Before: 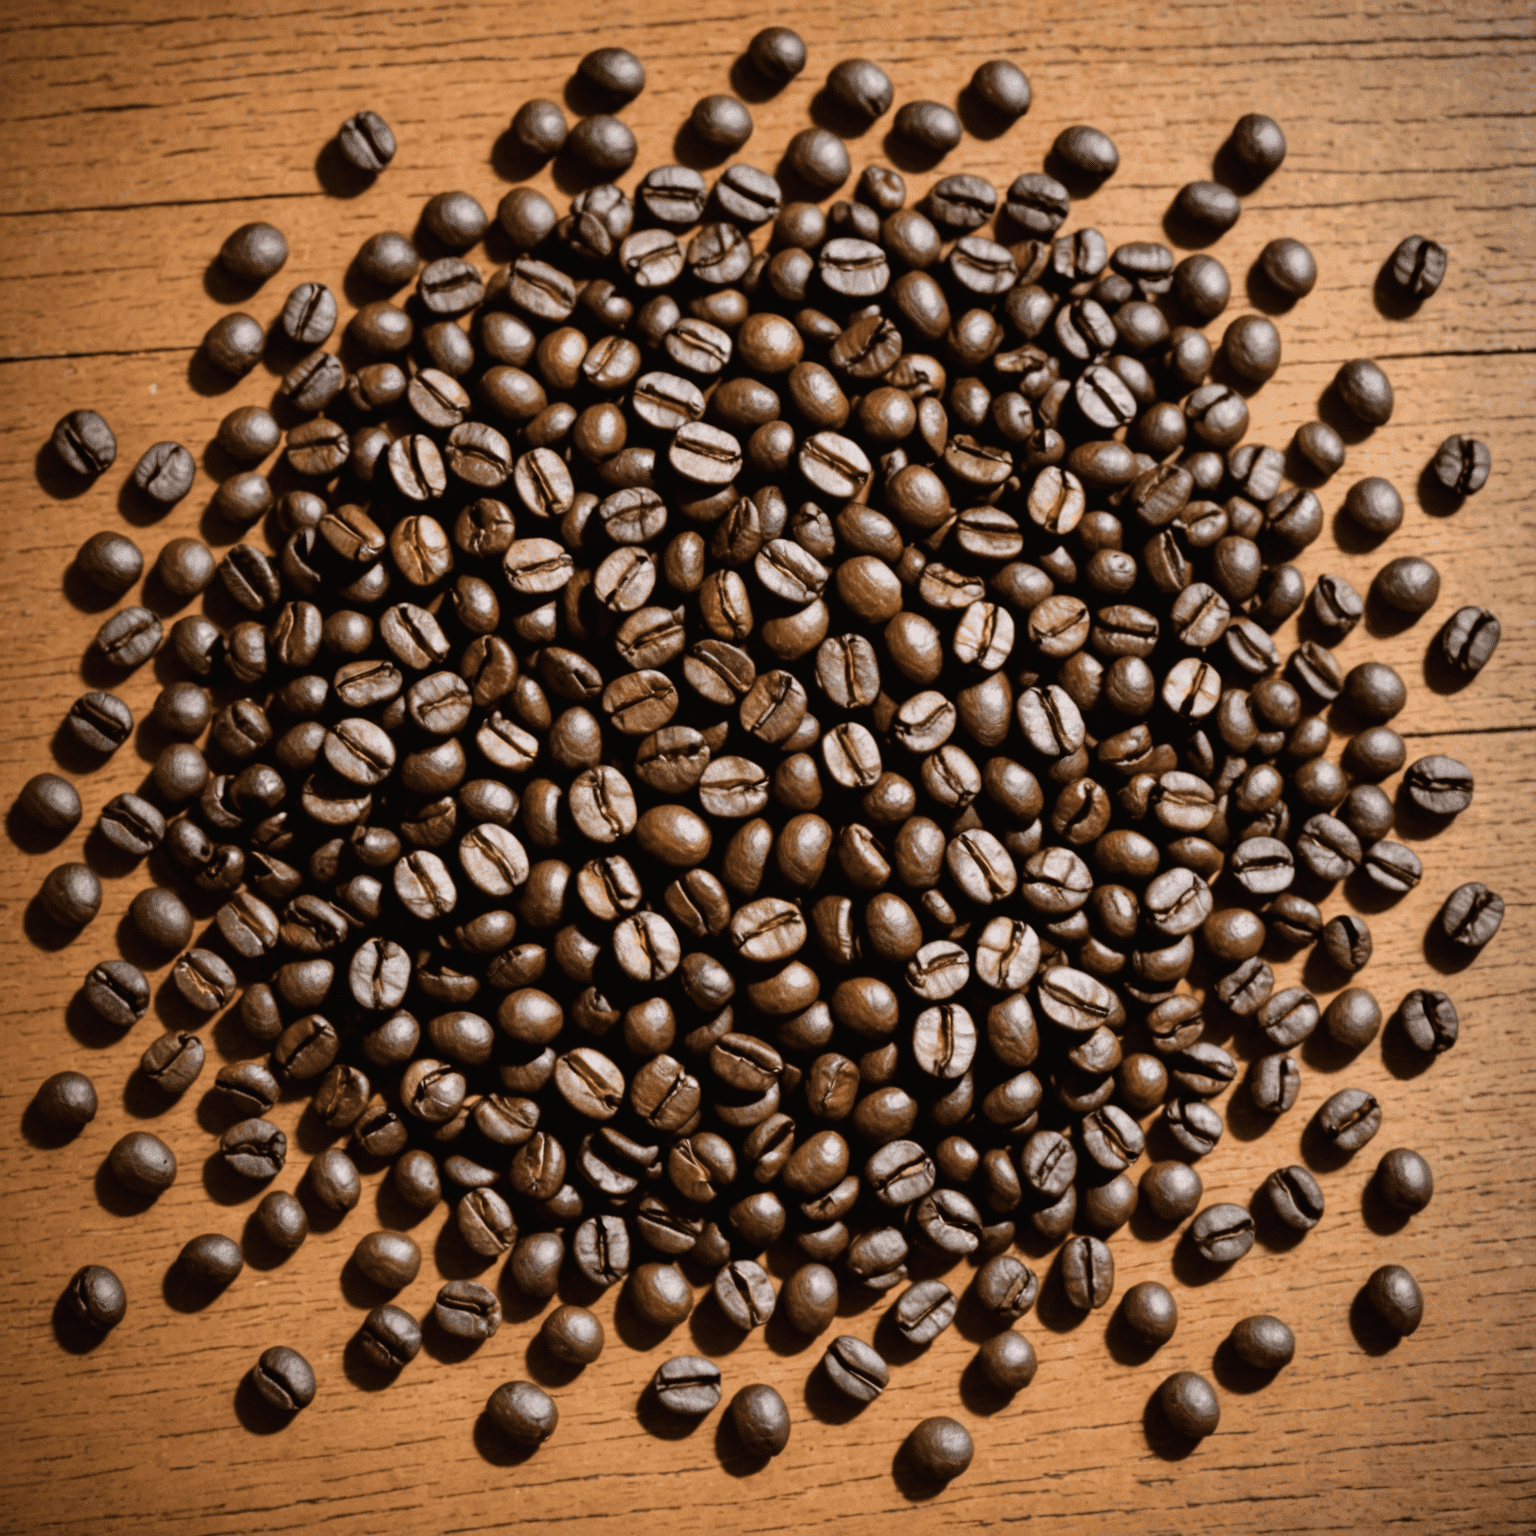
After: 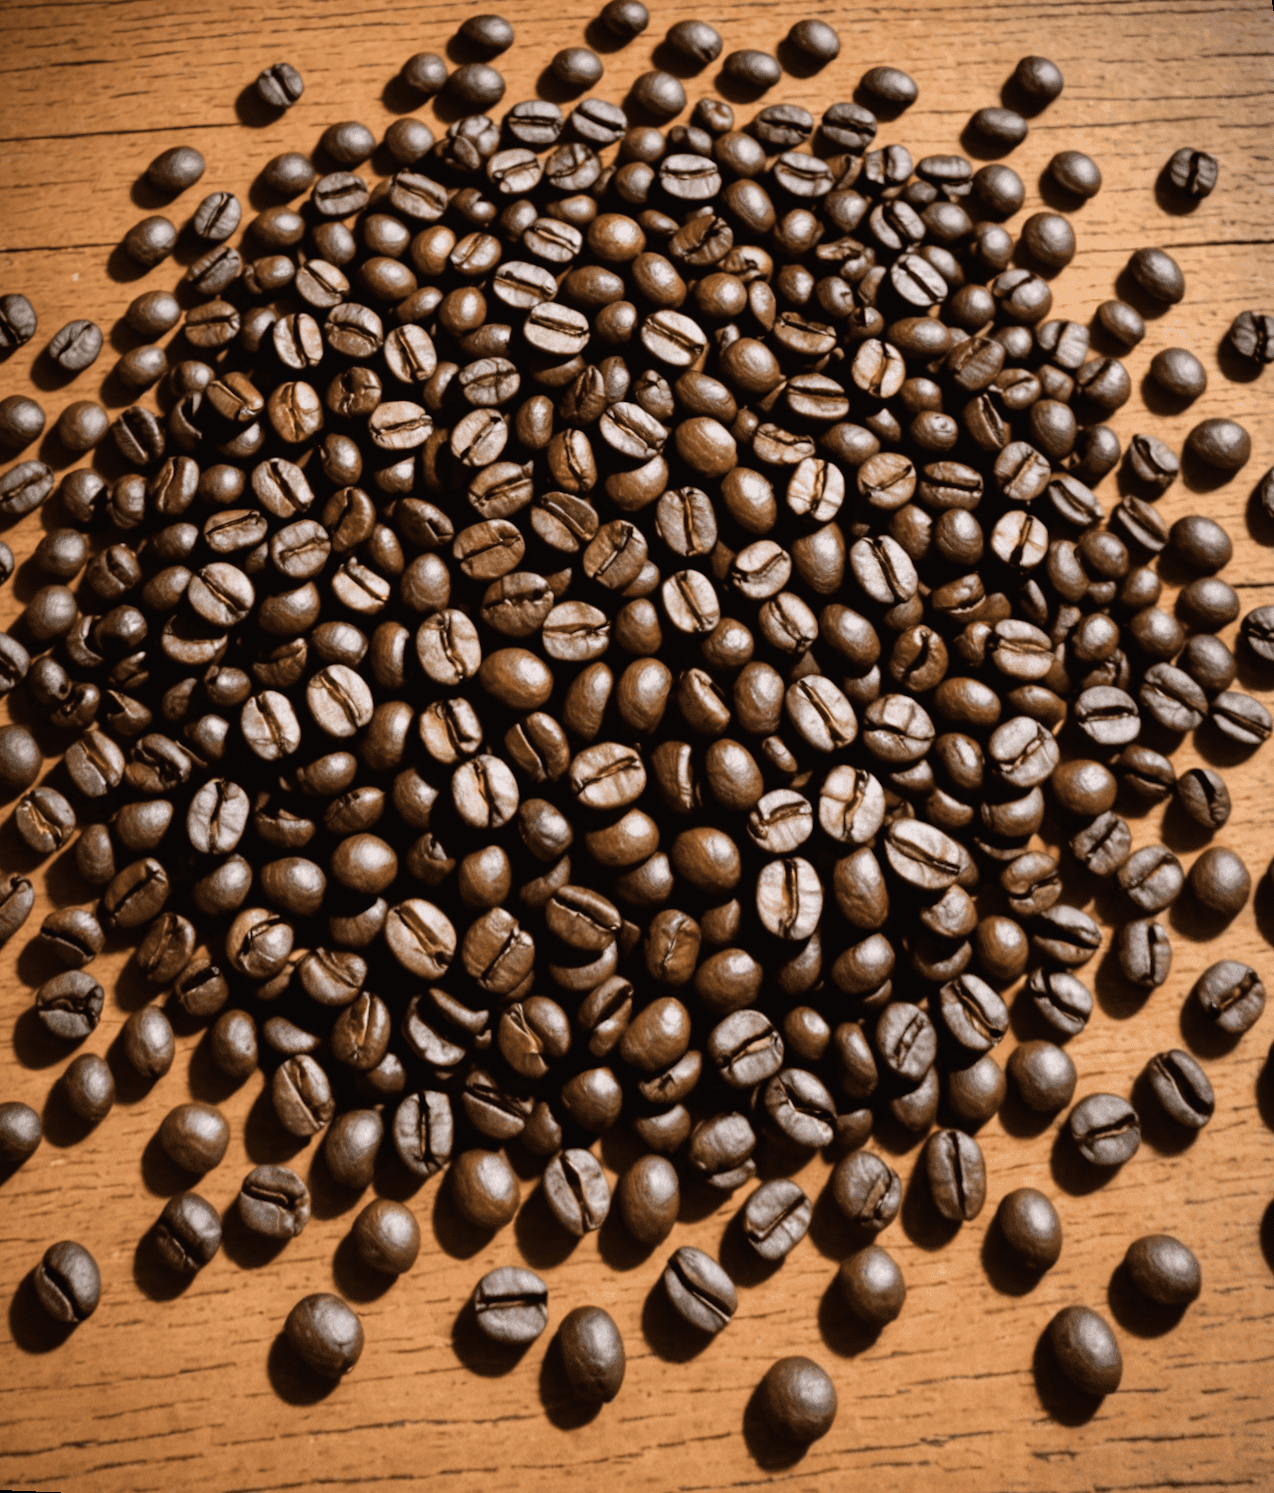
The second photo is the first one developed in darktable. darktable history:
rotate and perspective: rotation 0.72°, lens shift (vertical) -0.352, lens shift (horizontal) -0.051, crop left 0.152, crop right 0.859, crop top 0.019, crop bottom 0.964
exposure: exposure 0.127 EV, compensate highlight preservation false
